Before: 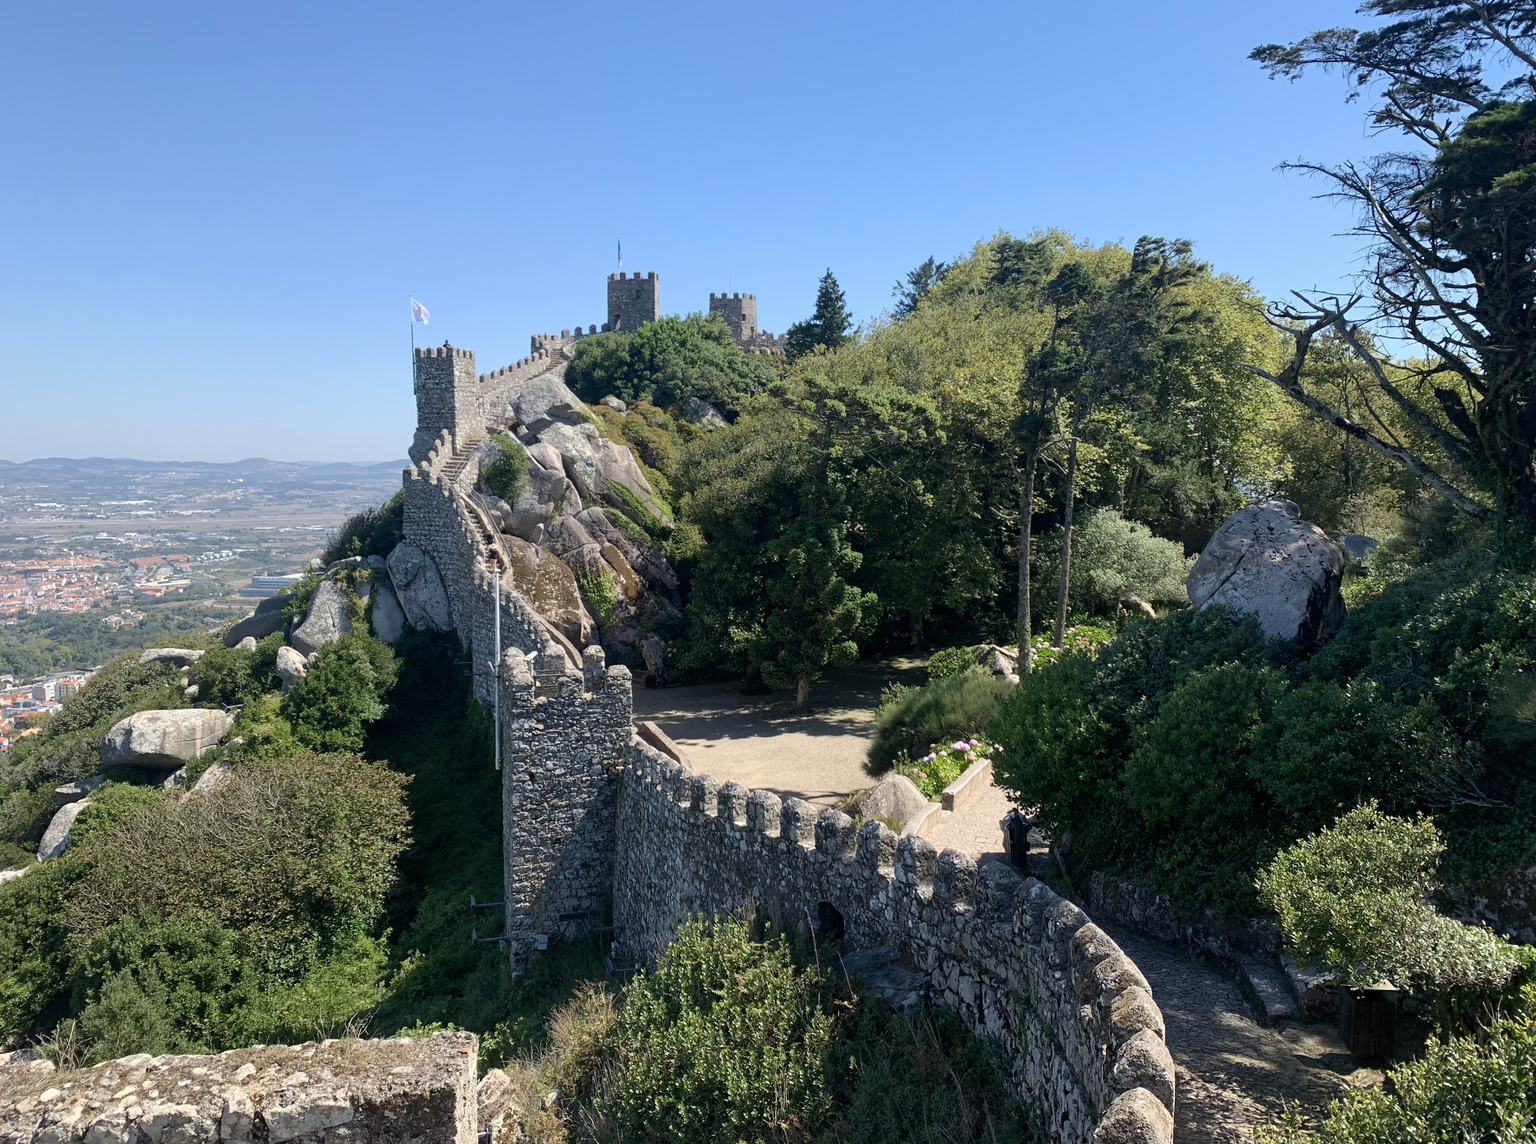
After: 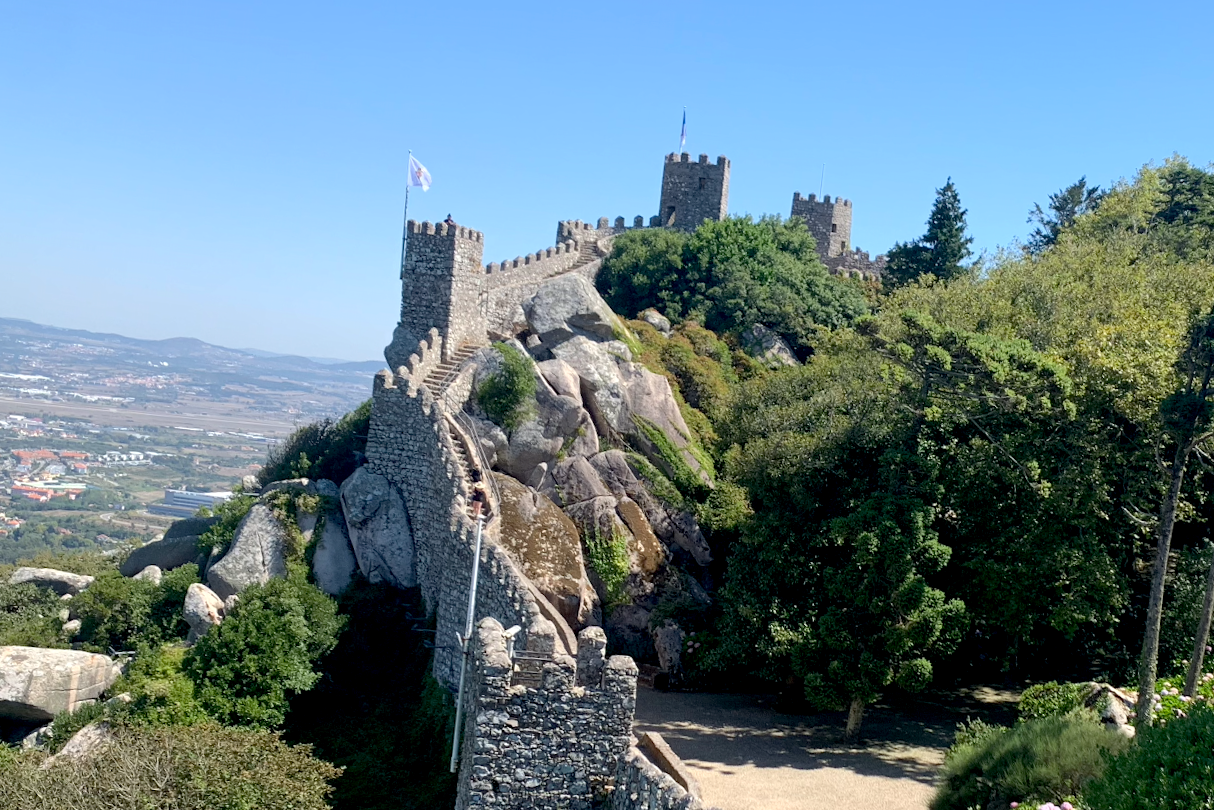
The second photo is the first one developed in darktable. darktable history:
exposure: black level correction 0.007, exposure 0.158 EV, compensate highlight preservation false
crop and rotate: angle -6.45°, left 2.244%, top 6.789%, right 27.646%, bottom 30.375%
